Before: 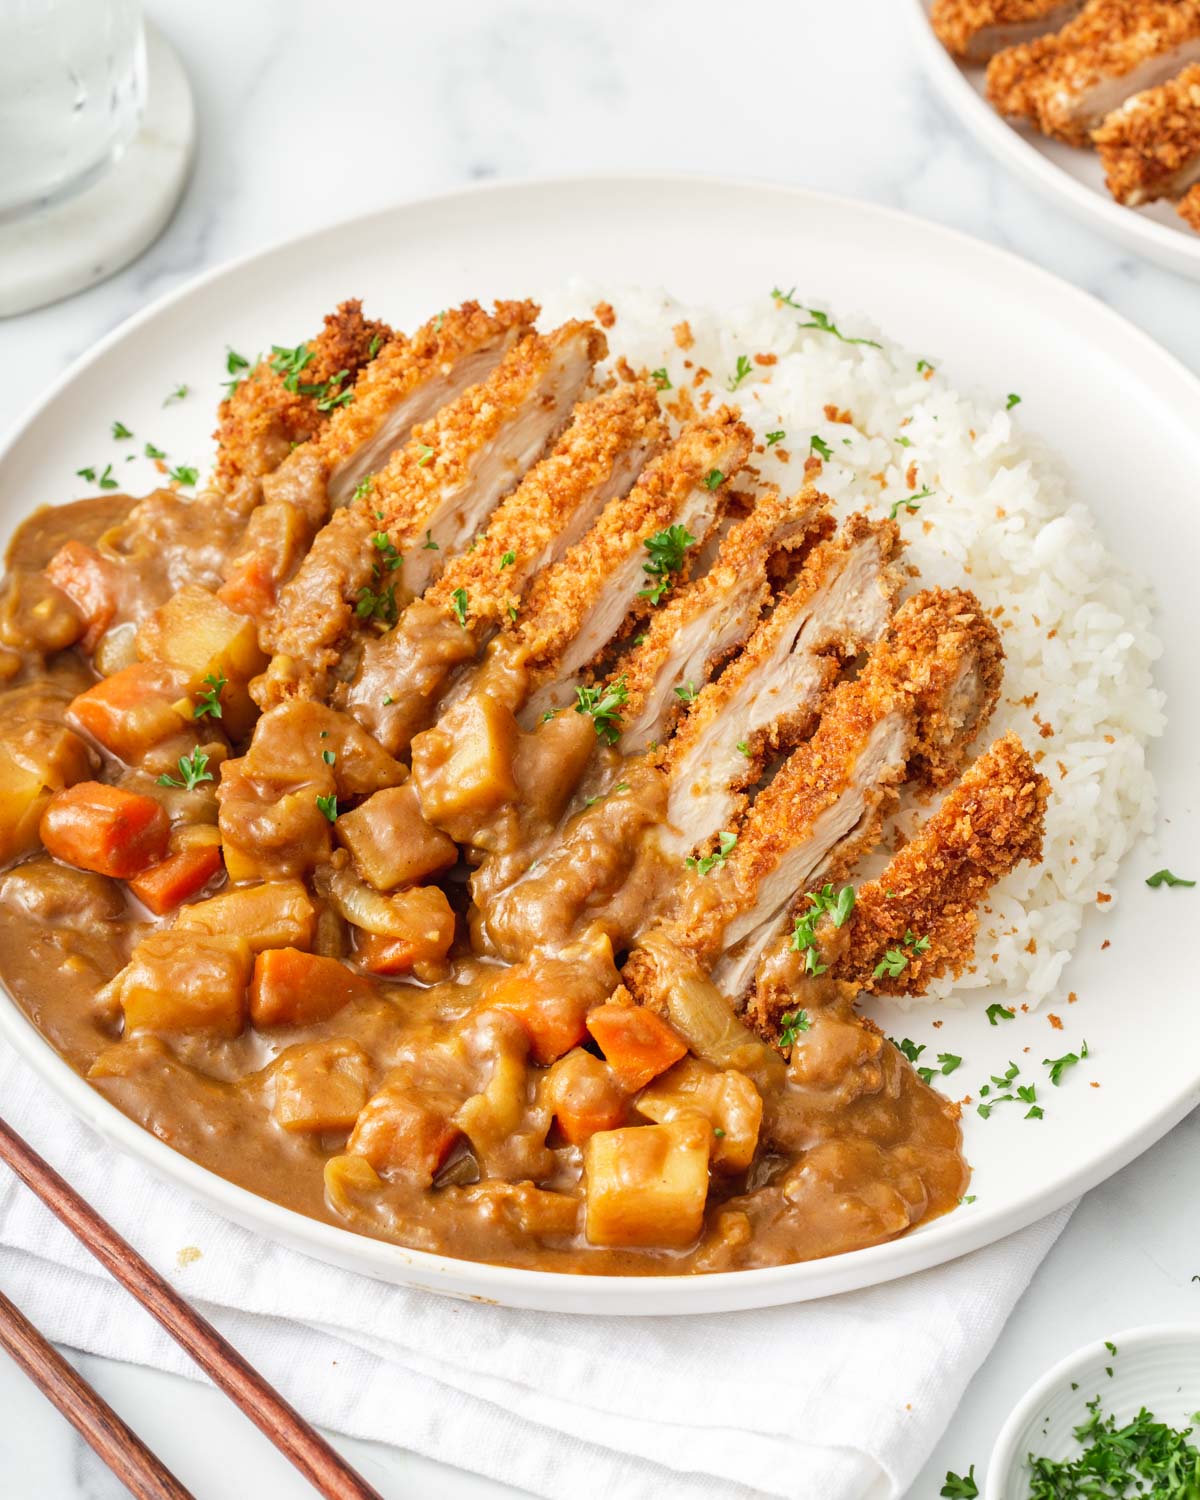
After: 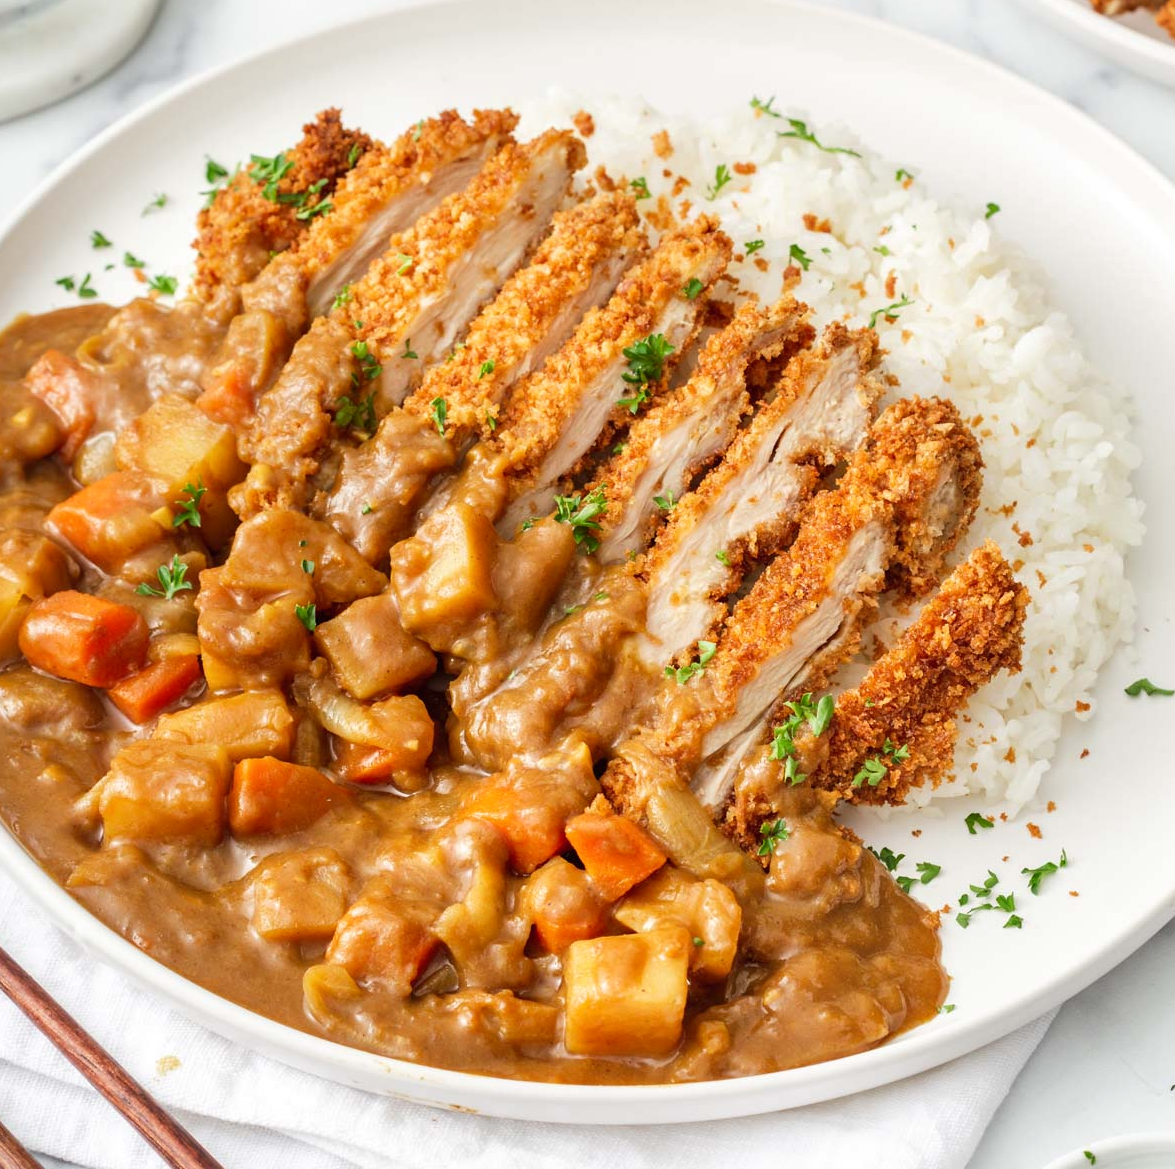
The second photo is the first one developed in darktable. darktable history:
local contrast: mode bilateral grid, contrast 100, coarseness 100, detail 108%, midtone range 0.2
crop and rotate: left 1.814%, top 12.818%, right 0.25%, bottom 9.225%
